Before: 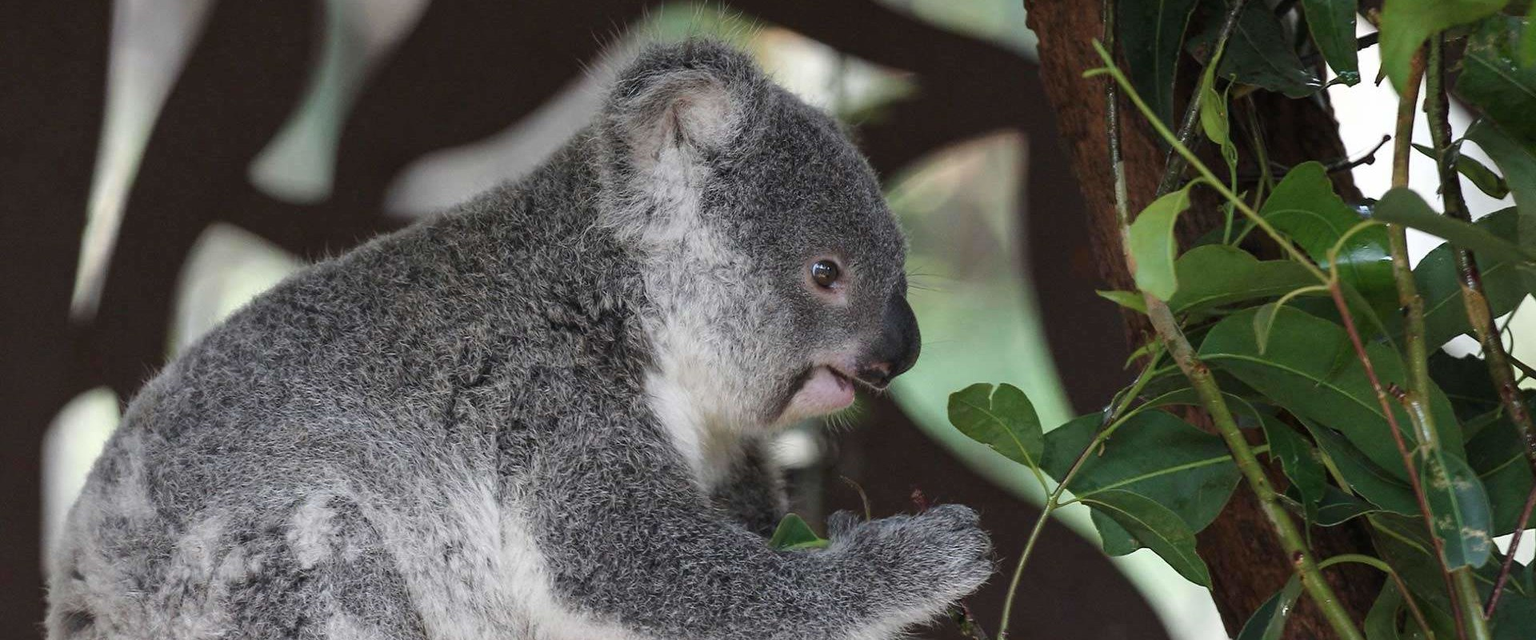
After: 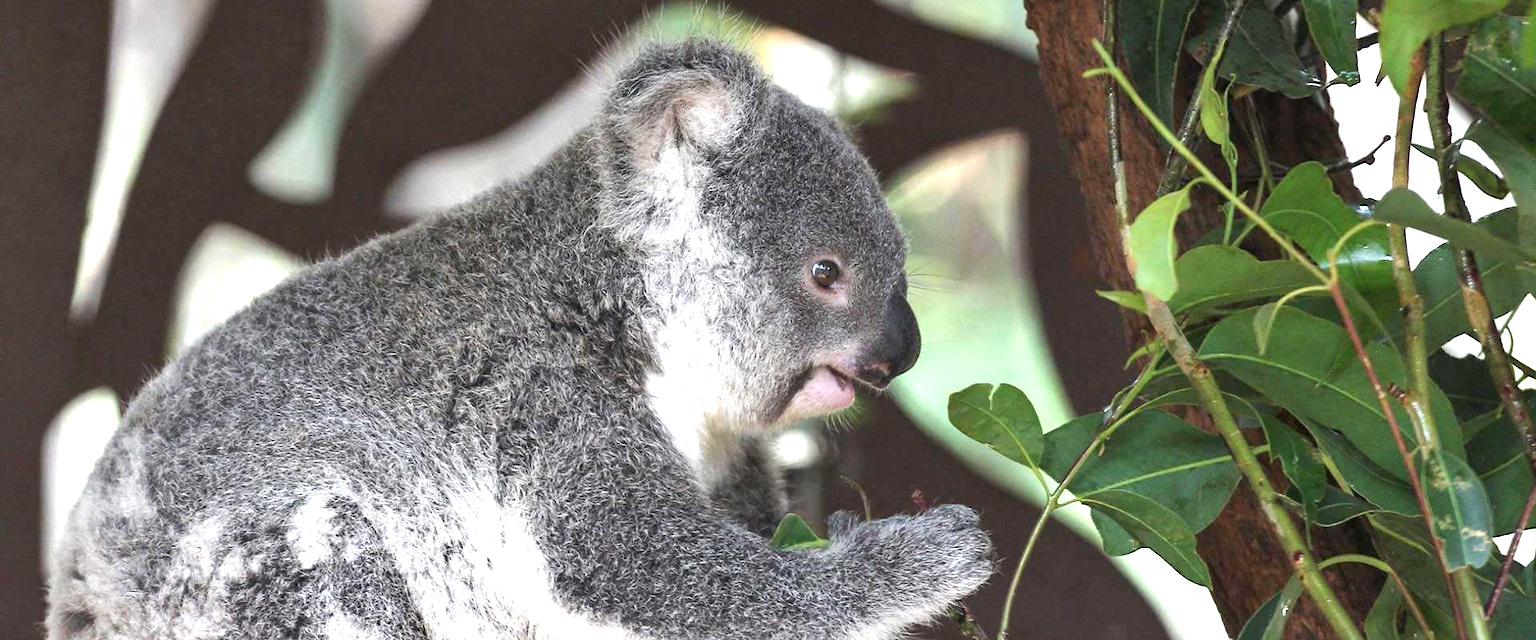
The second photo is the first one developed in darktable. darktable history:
shadows and highlights: low approximation 0.01, soften with gaussian
exposure: exposure 1.21 EV, compensate highlight preservation false
